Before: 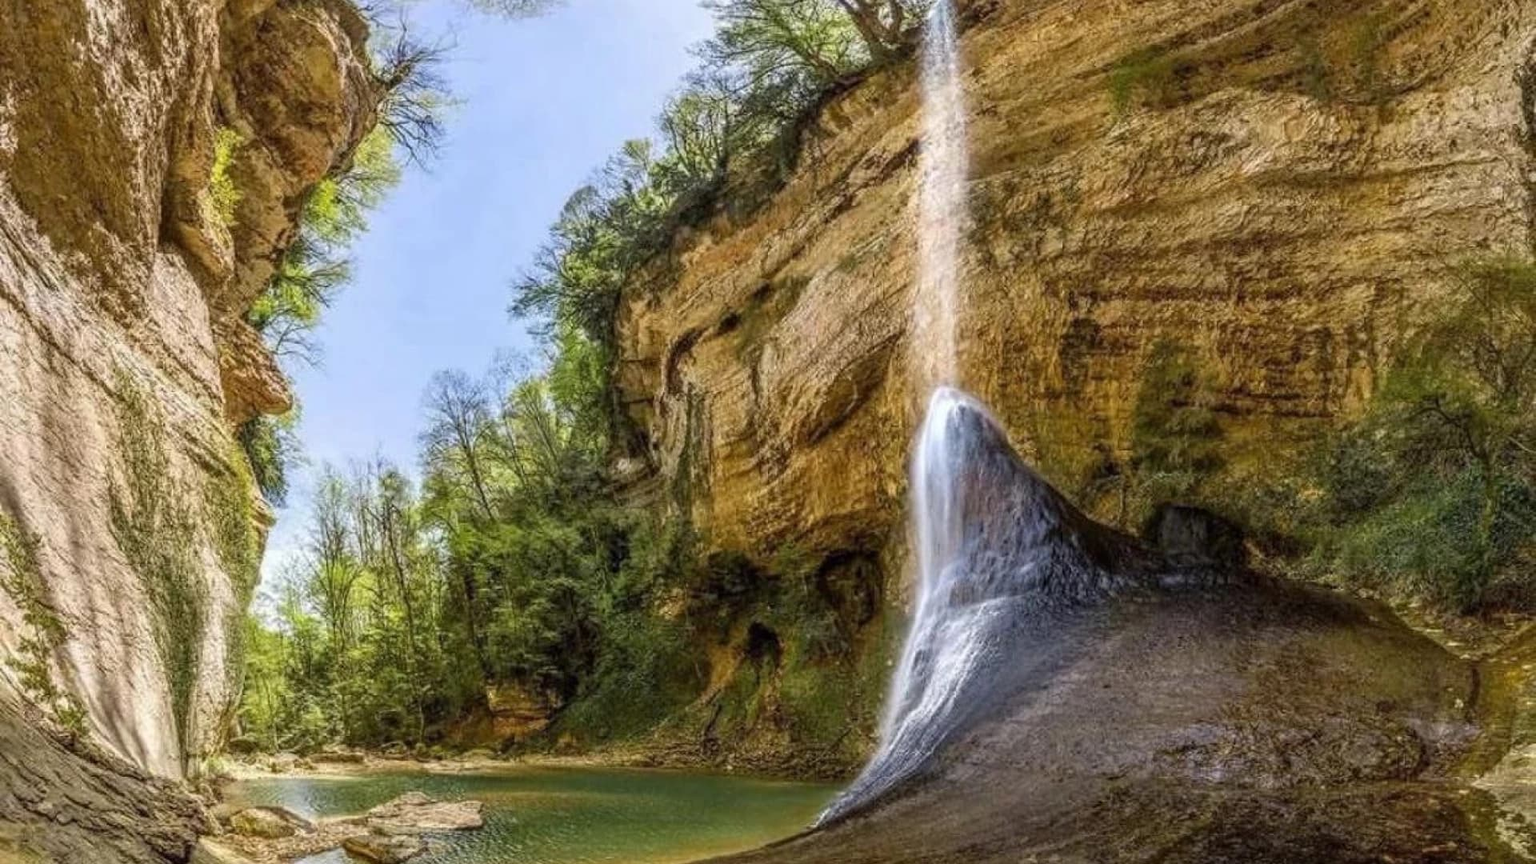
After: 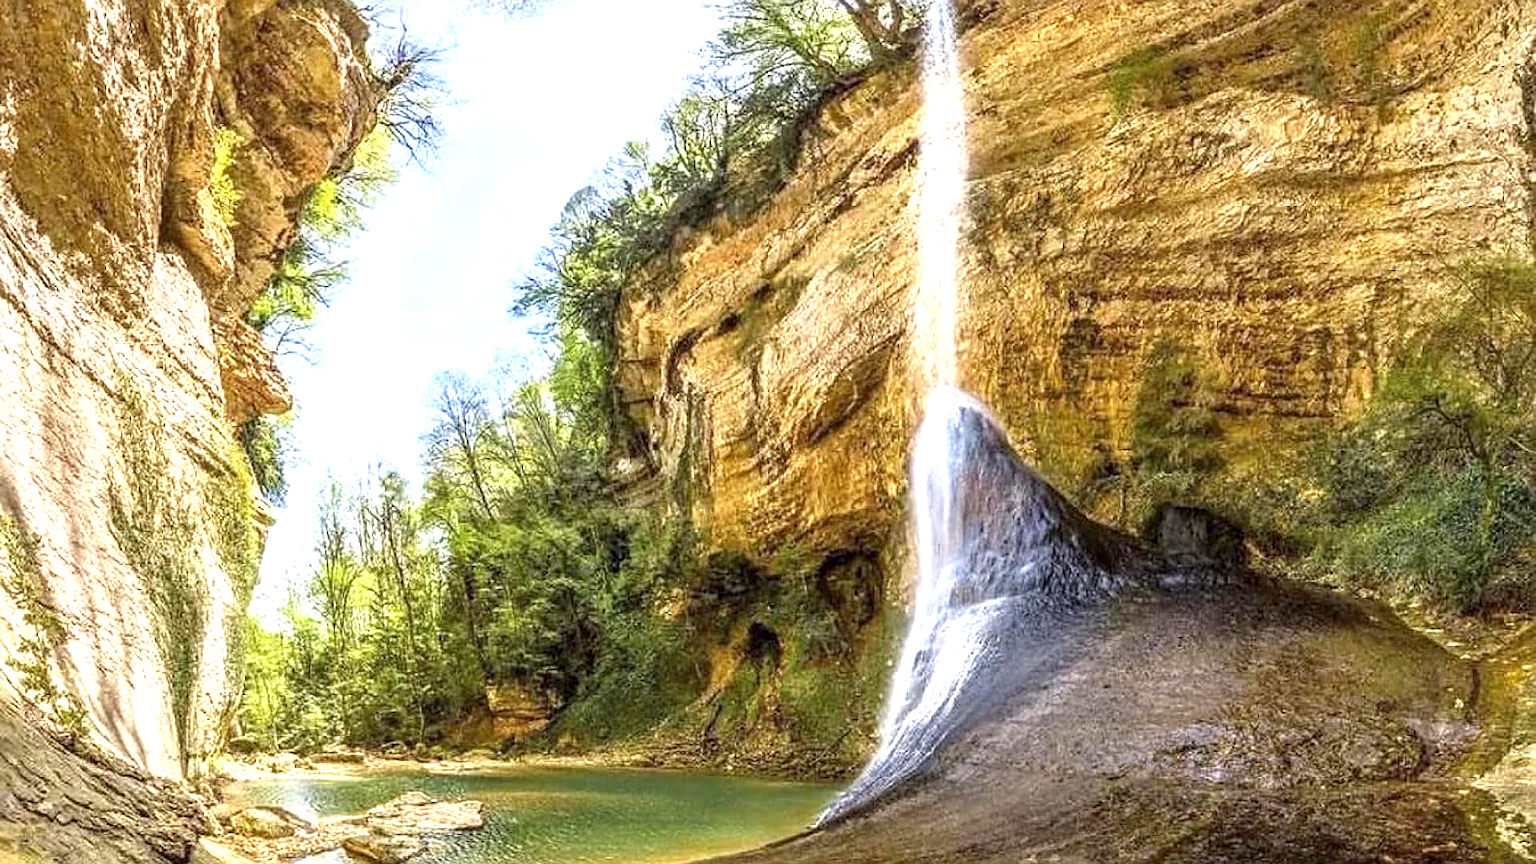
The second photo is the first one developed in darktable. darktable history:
sharpen: on, module defaults
exposure: black level correction 0.001, exposure 1.129 EV, compensate exposure bias true, compensate highlight preservation false
